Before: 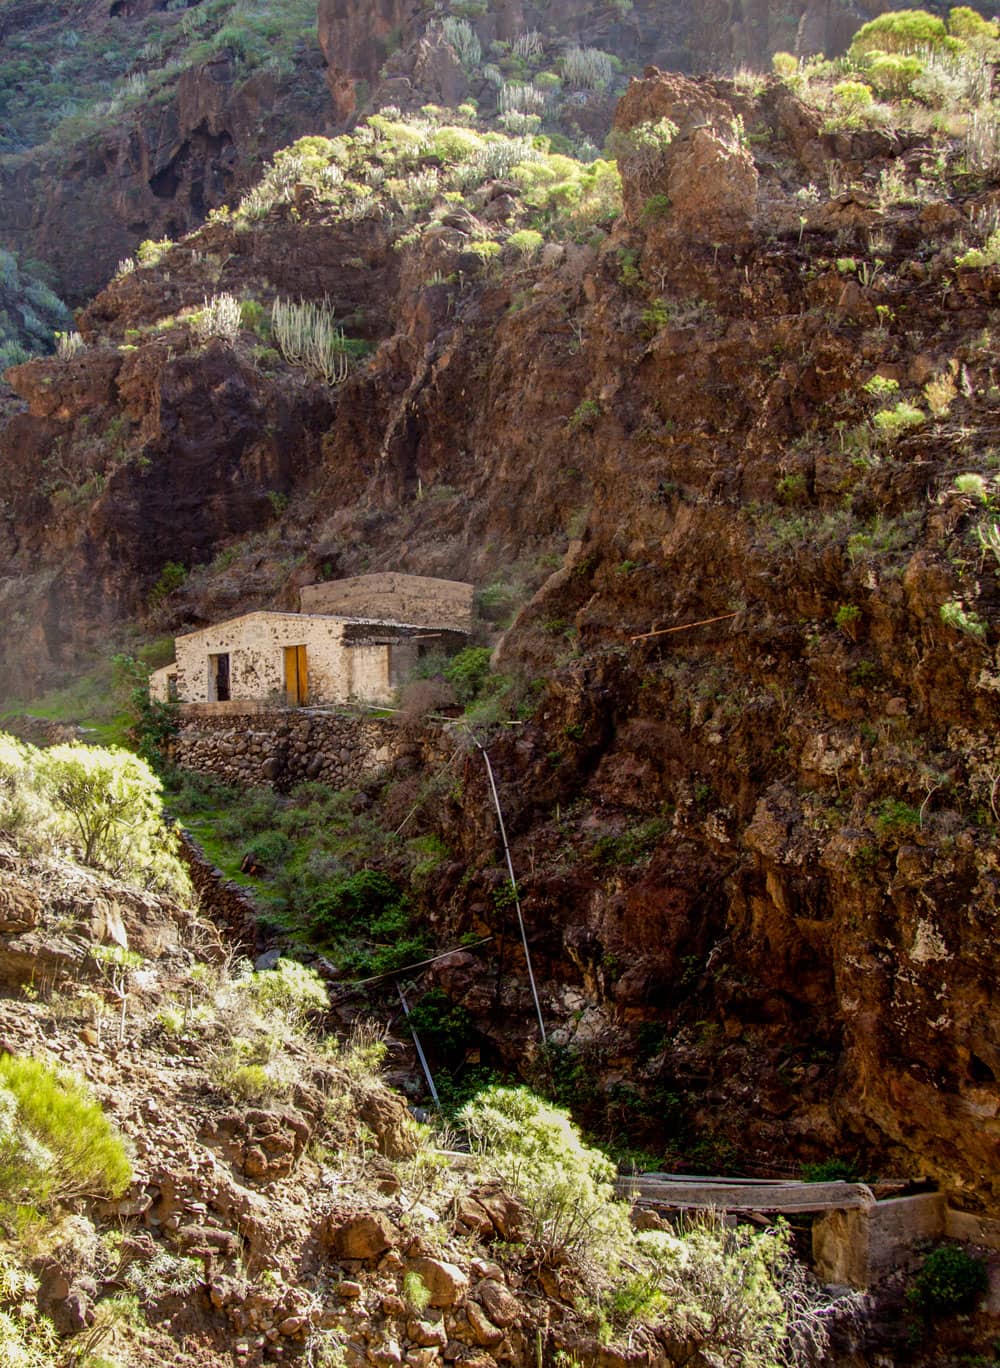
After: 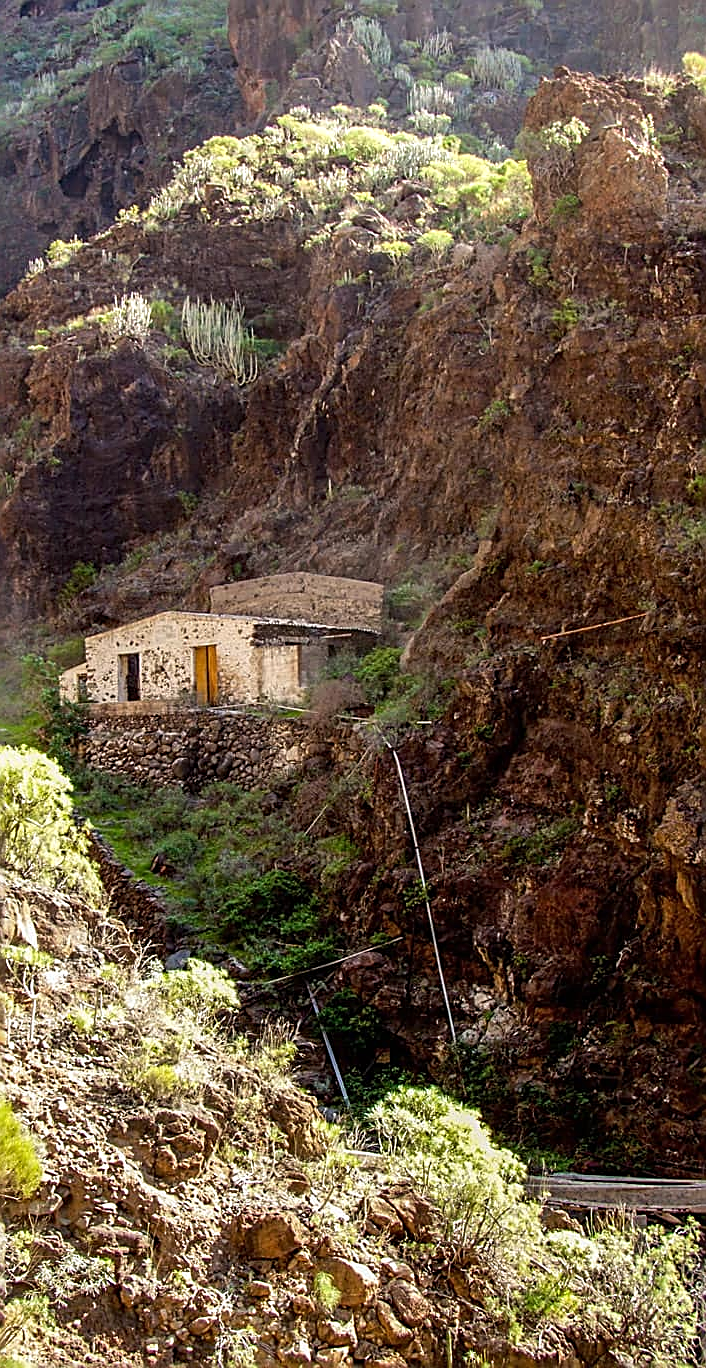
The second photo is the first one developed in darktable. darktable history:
crop and rotate: left 9.082%, right 20.232%
sharpen: amount 0.907
exposure: exposure 0.203 EV, compensate highlight preservation false
